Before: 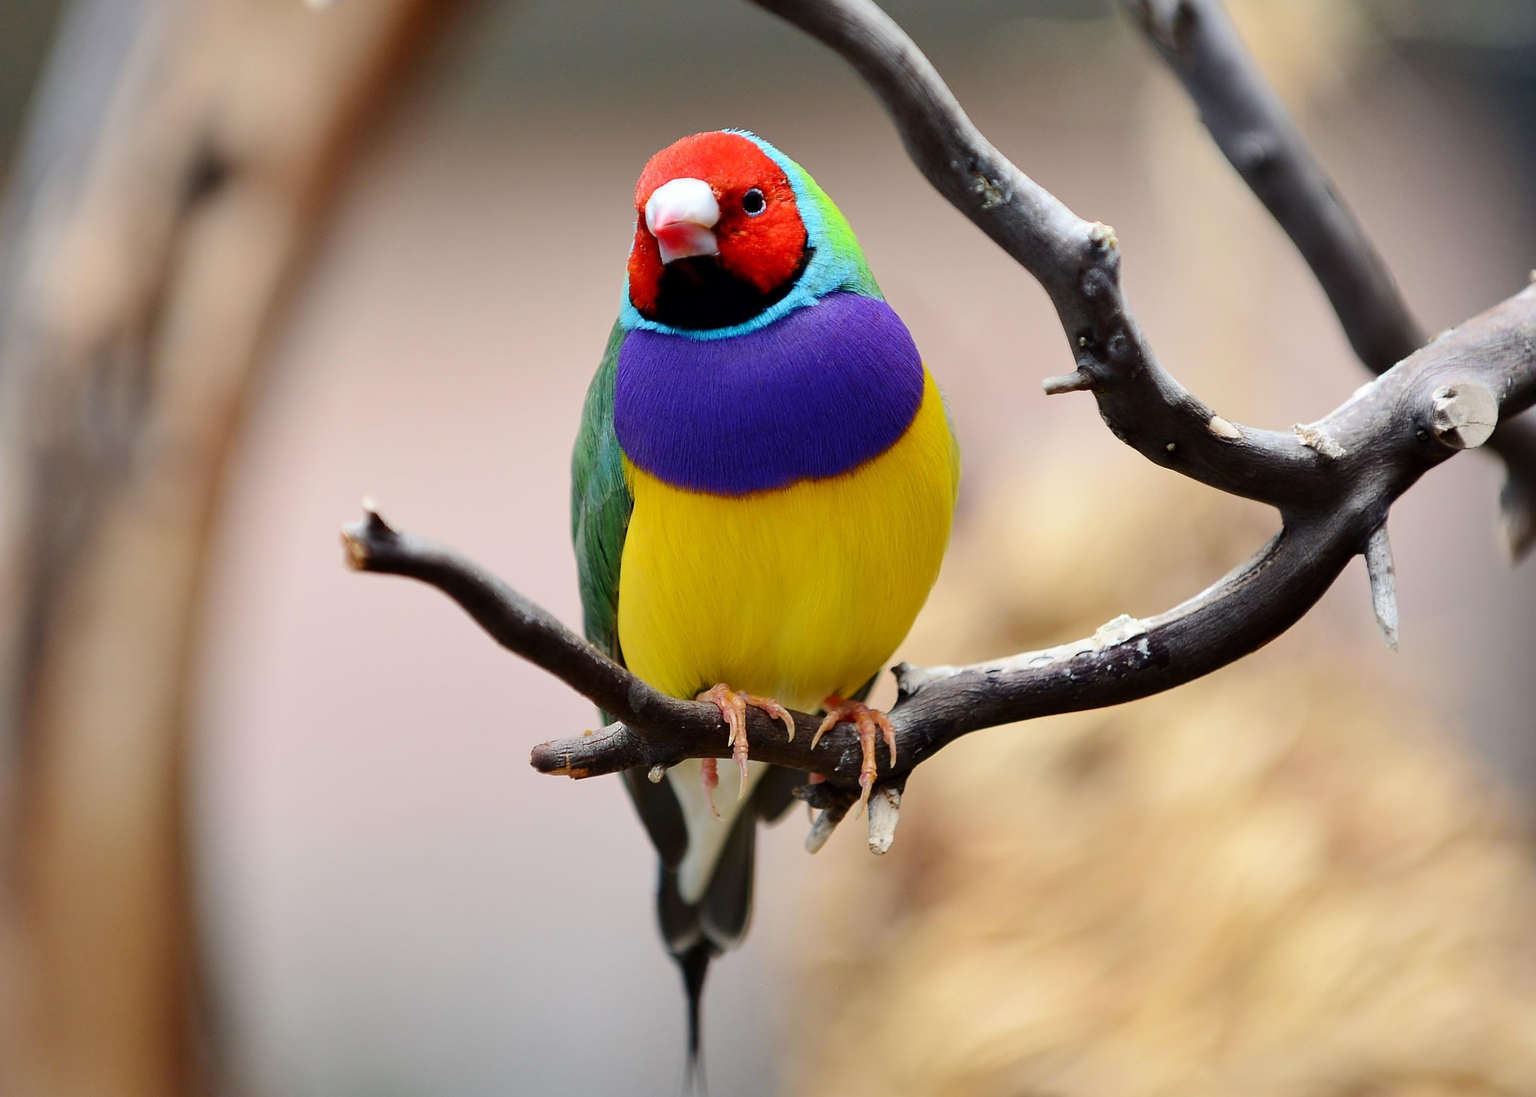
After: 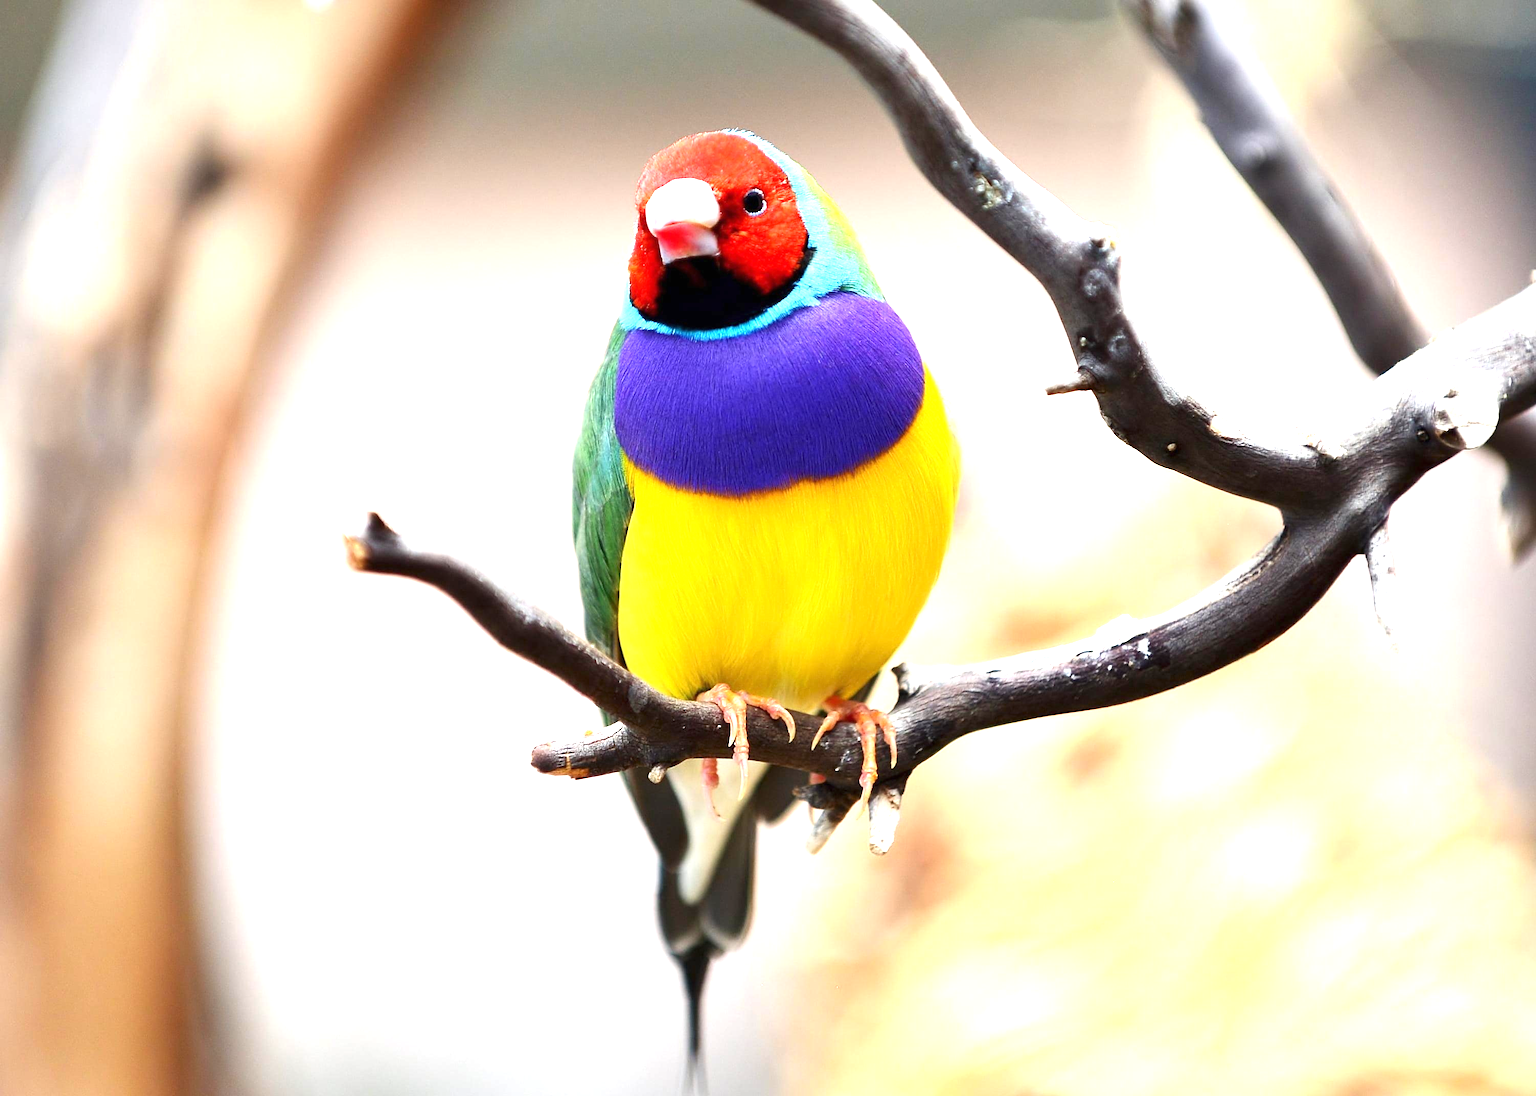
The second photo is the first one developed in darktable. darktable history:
exposure: black level correction 0, exposure 1.467 EV, compensate exposure bias true, compensate highlight preservation false
